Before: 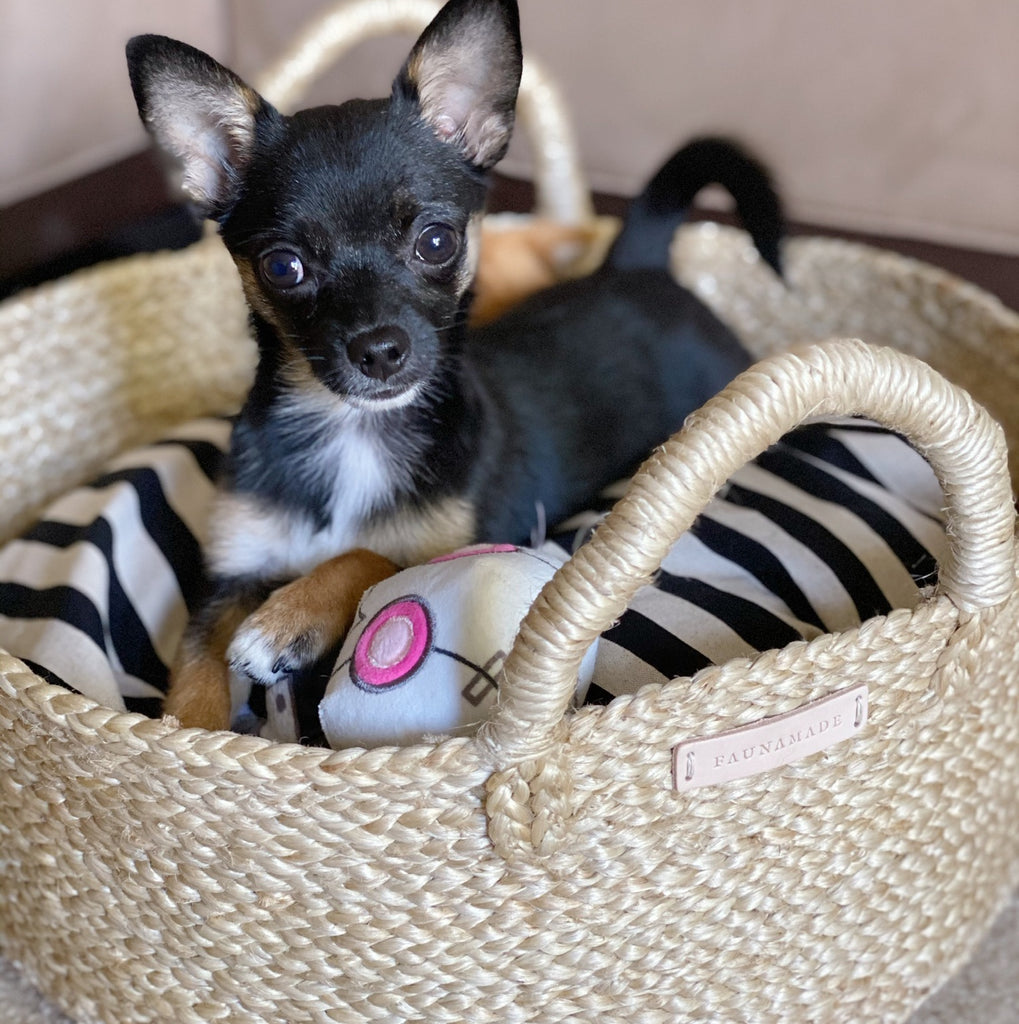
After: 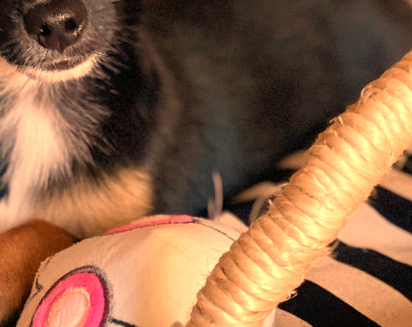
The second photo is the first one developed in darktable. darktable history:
levels: levels [0, 0.492, 0.984]
white balance: red 1.467, blue 0.684
crop: left 31.751%, top 32.172%, right 27.8%, bottom 35.83%
shadows and highlights: shadows -21.3, highlights 100, soften with gaussian
